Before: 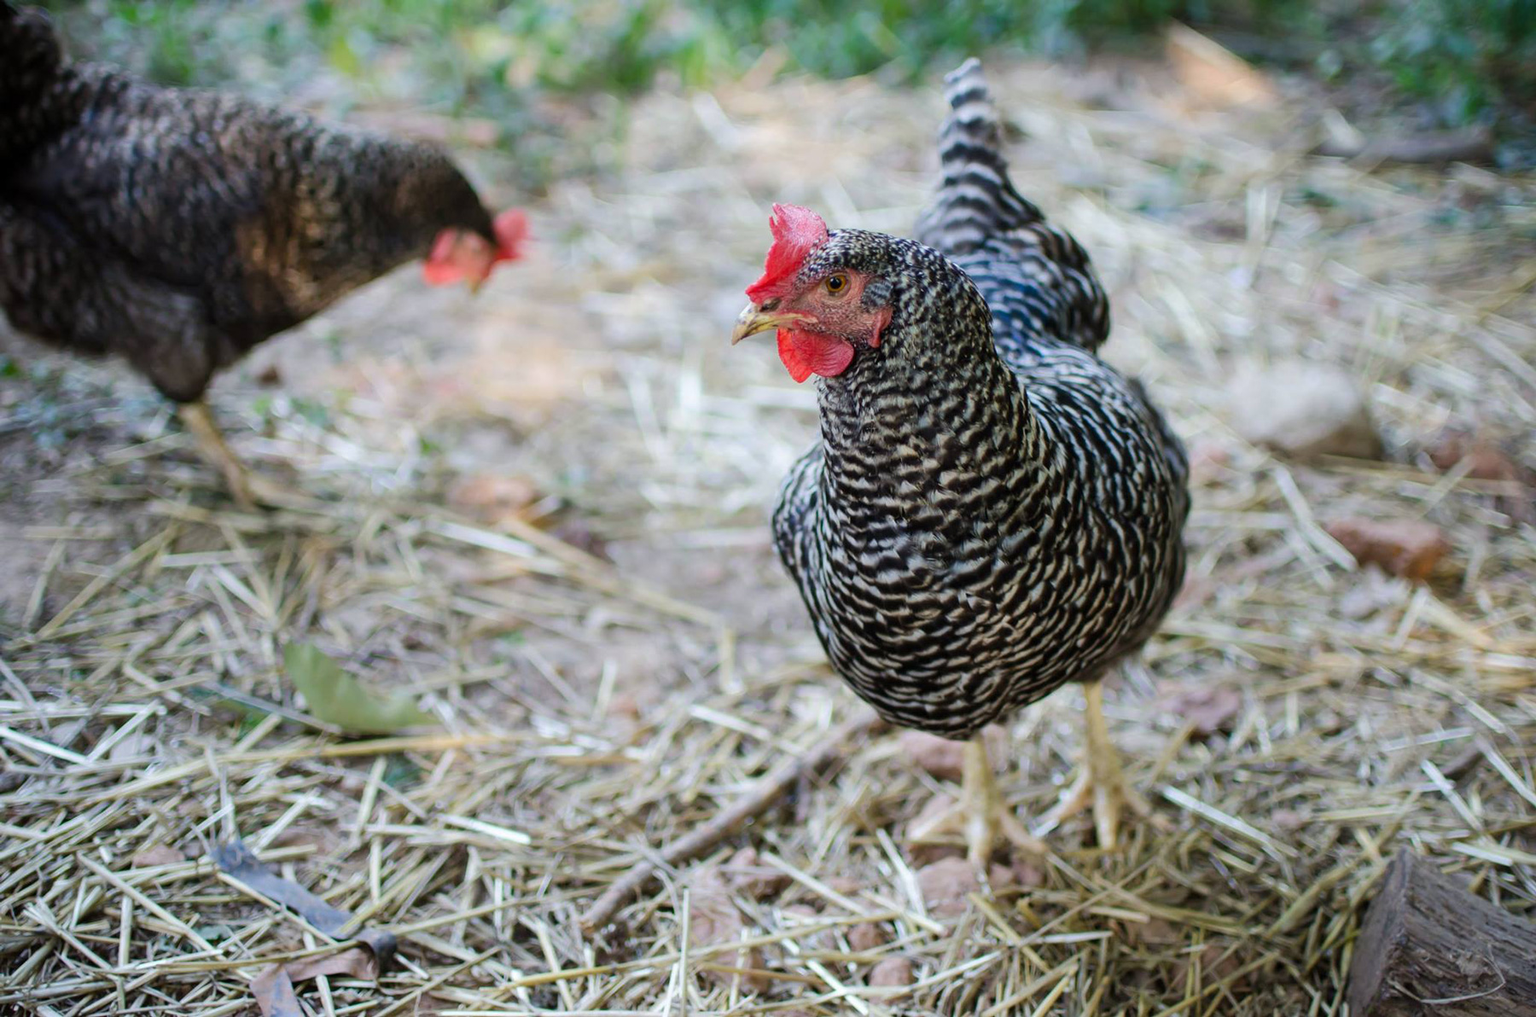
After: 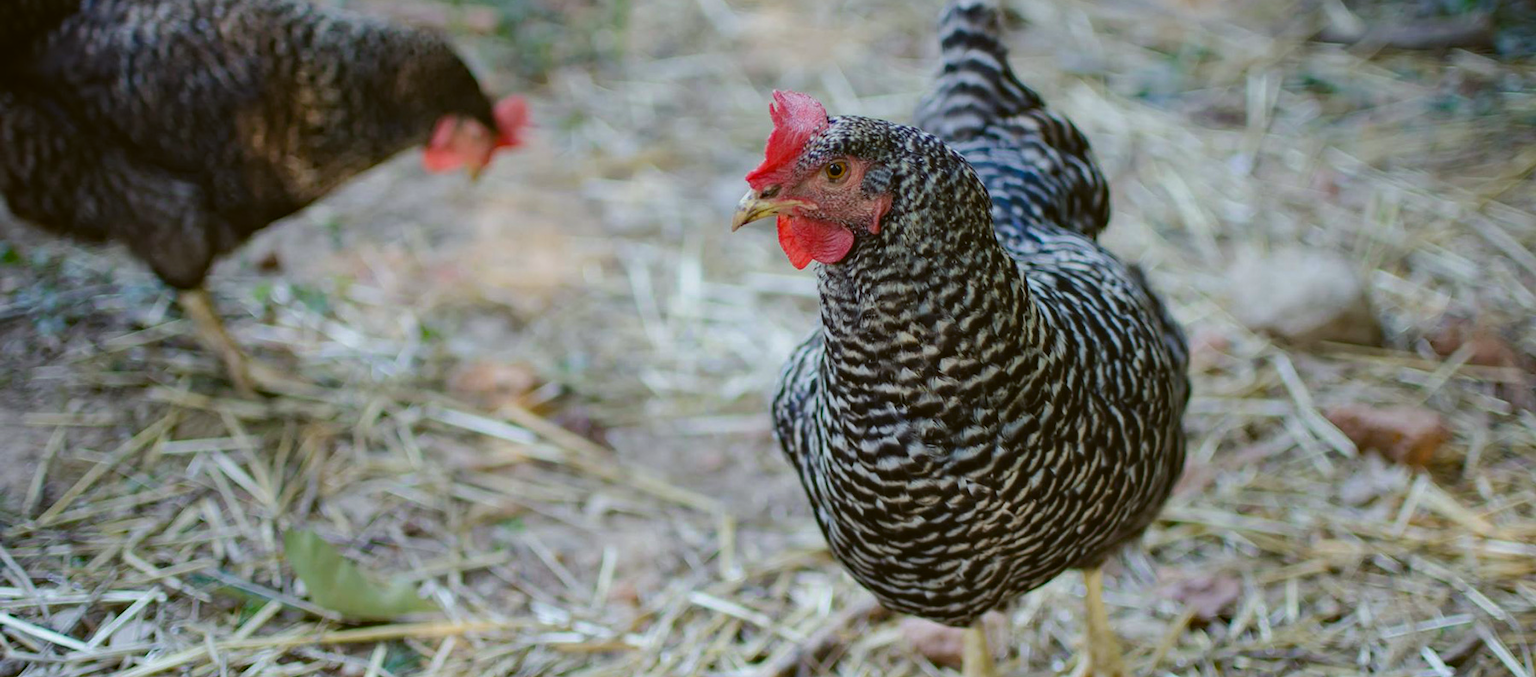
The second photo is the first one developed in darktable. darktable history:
crop: top 11.166%, bottom 22.168%
haze removal: compatibility mode true, adaptive false
graduated density: on, module defaults
color balance: lift [1.004, 1.002, 1.002, 0.998], gamma [1, 1.007, 1.002, 0.993], gain [1, 0.977, 1.013, 1.023], contrast -3.64%
